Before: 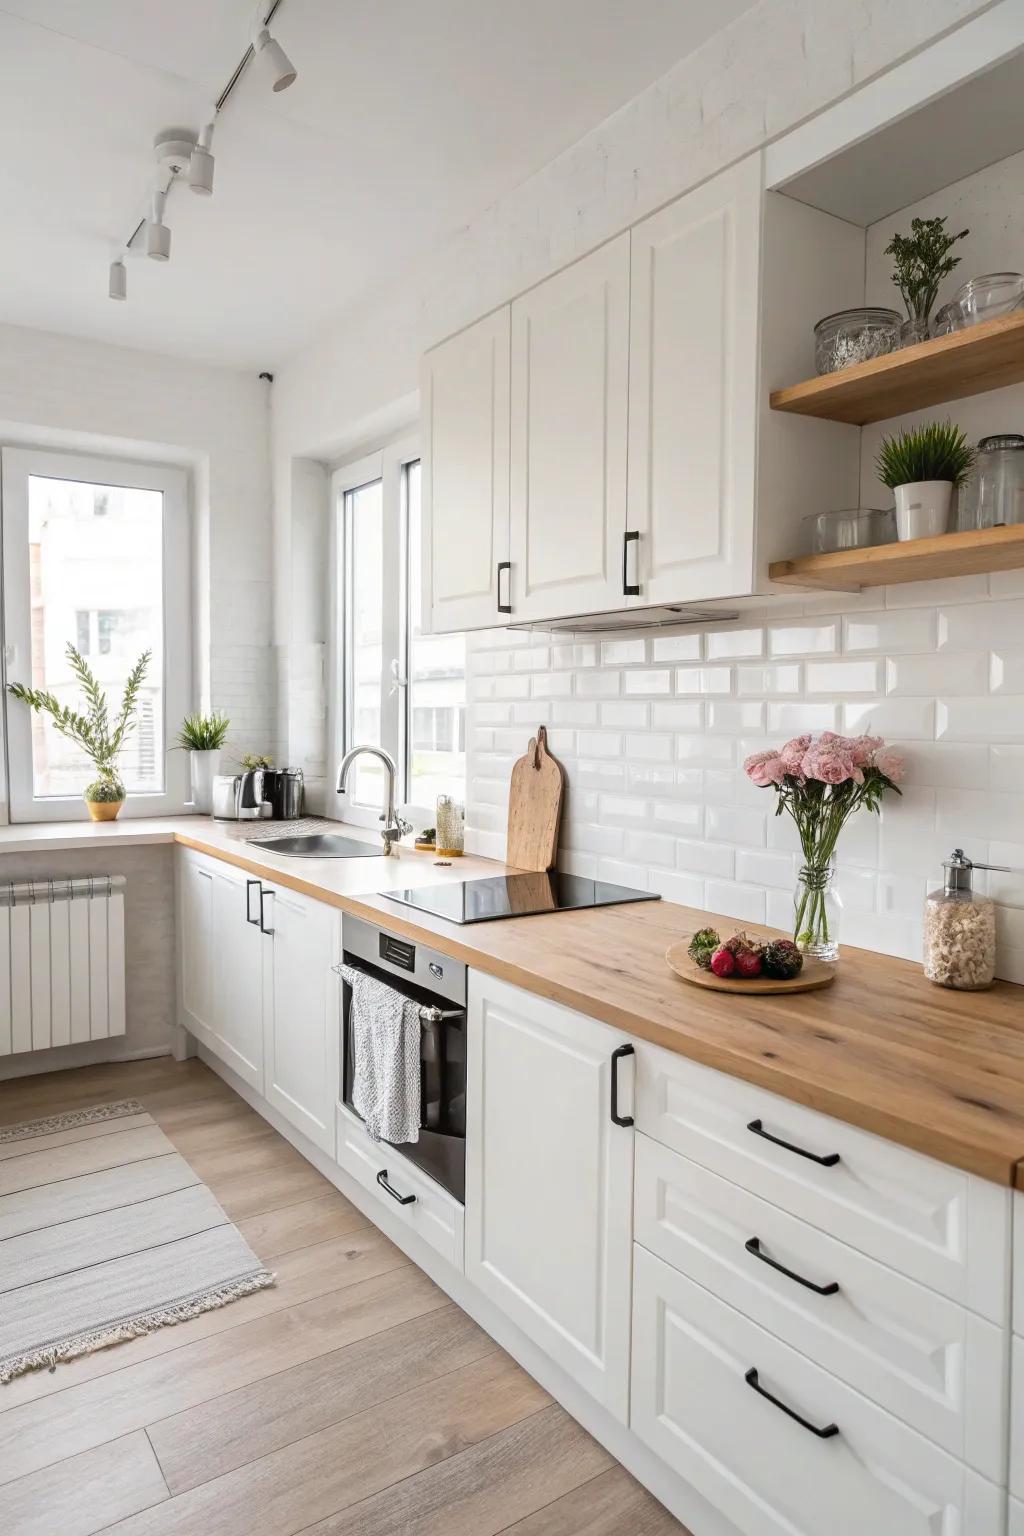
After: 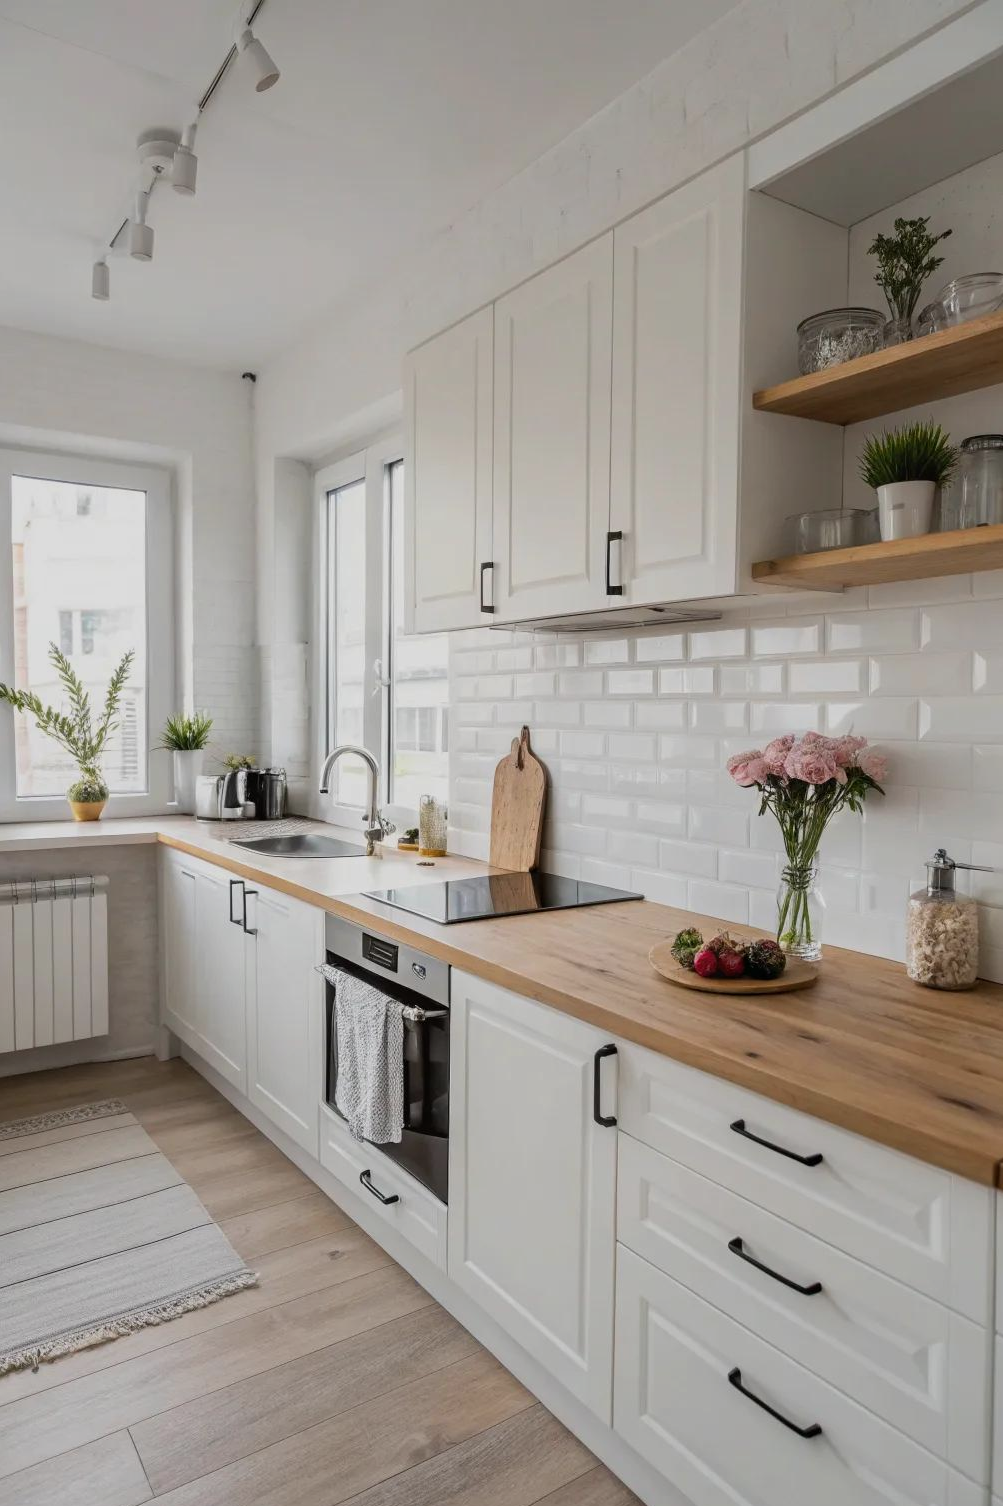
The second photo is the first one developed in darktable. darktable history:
crop: left 1.731%, right 0.28%, bottom 1.89%
exposure: exposure -0.49 EV, compensate highlight preservation false
